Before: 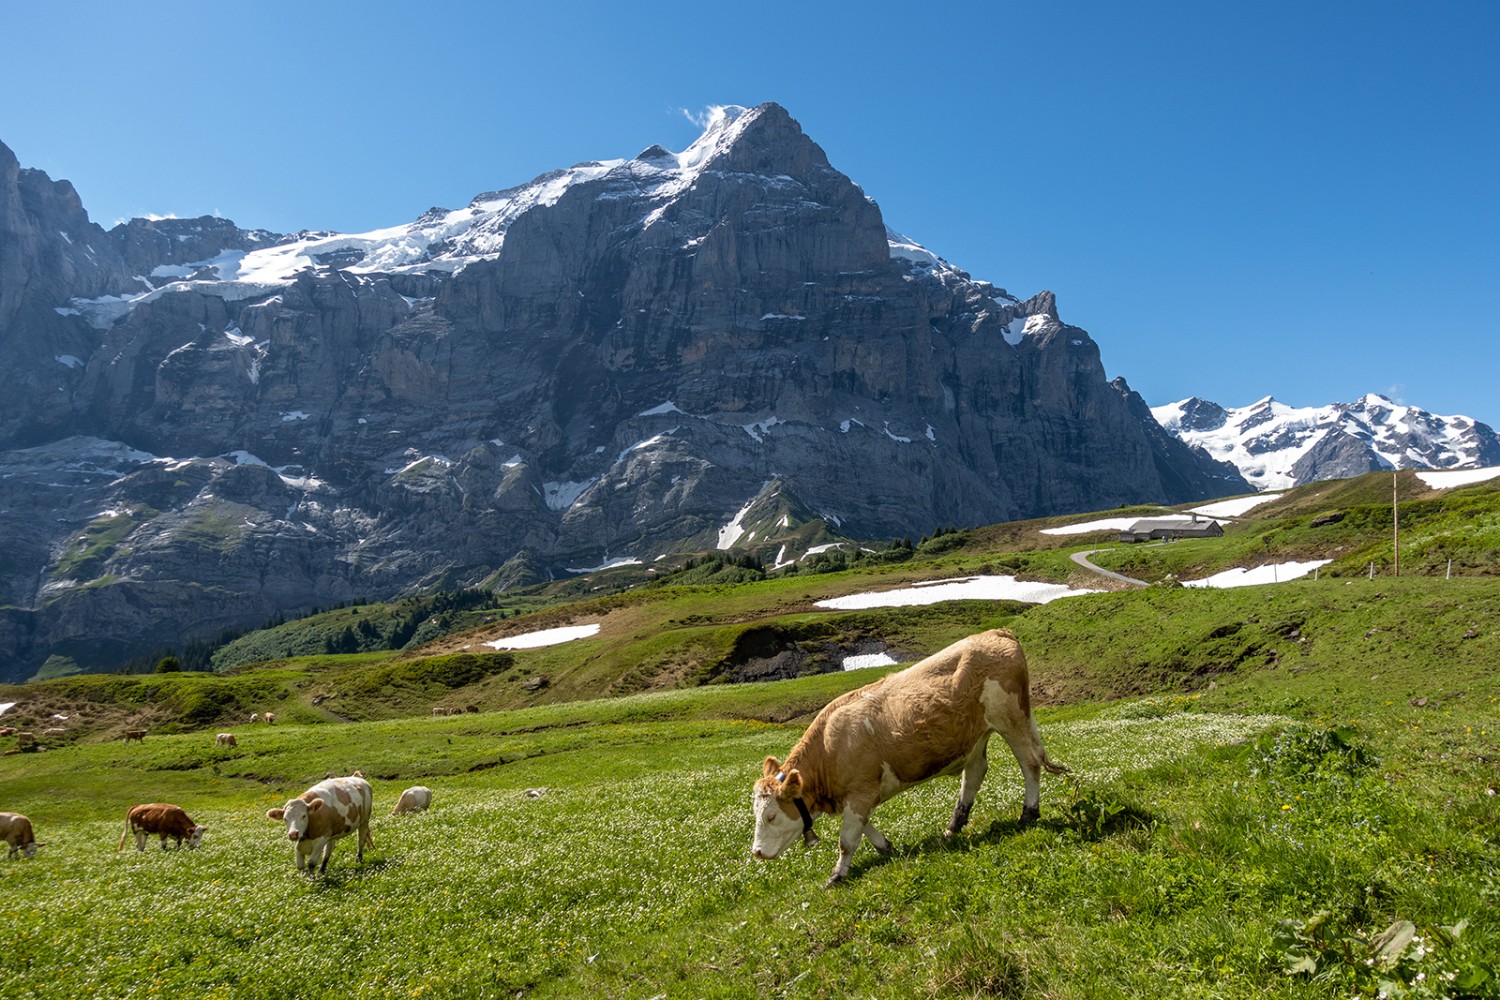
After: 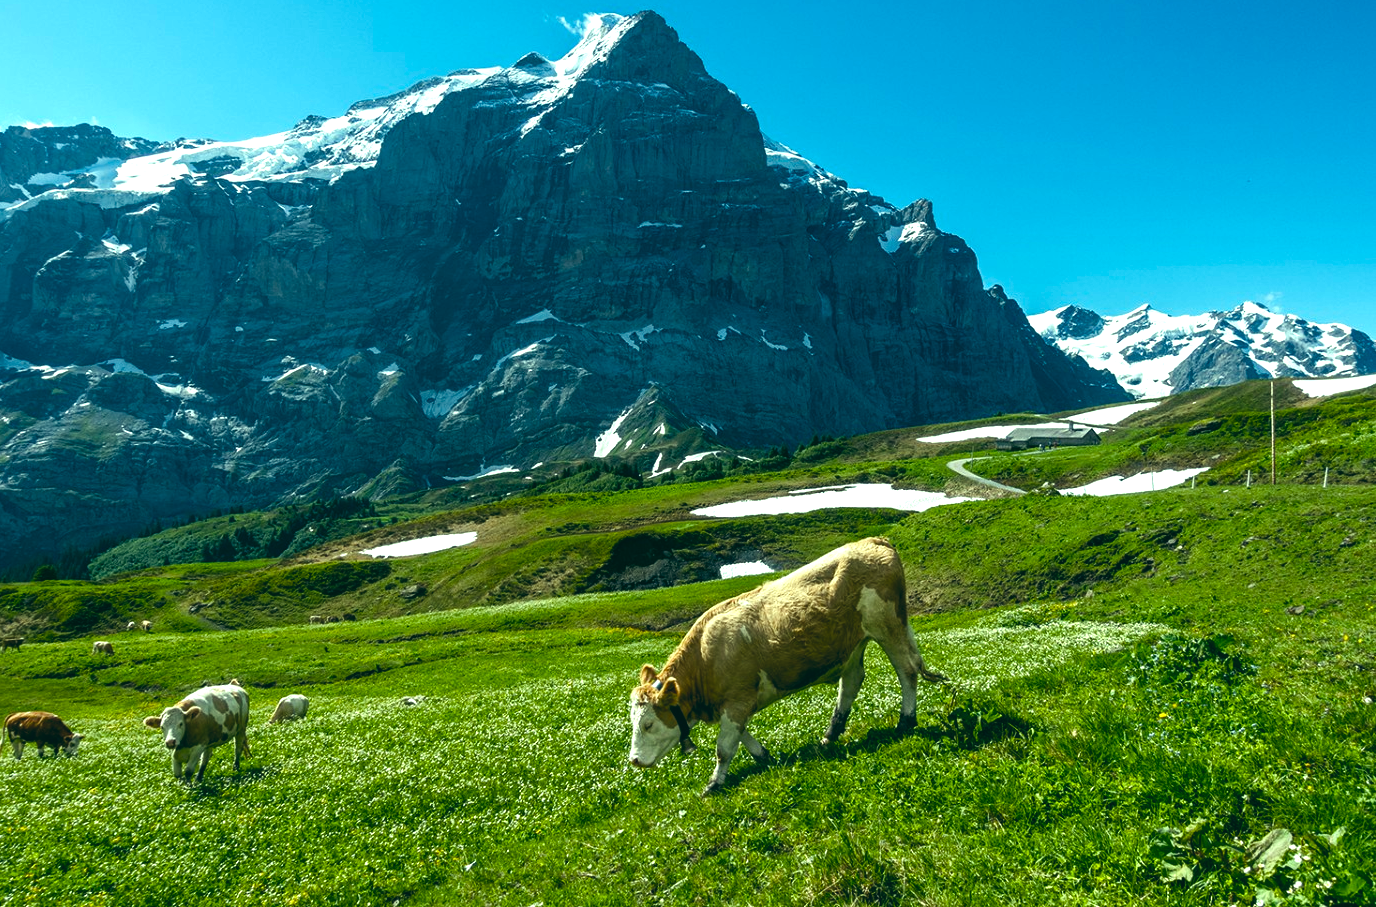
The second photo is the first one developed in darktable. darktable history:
exposure: black level correction -0.015, exposure -0.125 EV, compensate highlight preservation false
color zones: curves: ch0 [(0, 0.613) (0.01, 0.613) (0.245, 0.448) (0.498, 0.529) (0.642, 0.665) (0.879, 0.777) (0.99, 0.613)]; ch1 [(0, 0) (0.143, 0) (0.286, 0) (0.429, 0) (0.571, 0) (0.714, 0) (0.857, 0)], mix -93.41%
color balance rgb: shadows lift › luminance -7.7%, shadows lift › chroma 2.13%, shadows lift › hue 165.27°, power › luminance -7.77%, power › chroma 1.1%, power › hue 215.88°, highlights gain › luminance 15.15%, highlights gain › chroma 7%, highlights gain › hue 125.57°, global offset › luminance -0.33%, global offset › chroma 0.11%, global offset › hue 165.27°, perceptual saturation grading › global saturation 24.42%, perceptual saturation grading › highlights -24.42%, perceptual saturation grading › mid-tones 24.42%, perceptual saturation grading › shadows 40%, perceptual brilliance grading › global brilliance -5%, perceptual brilliance grading › highlights 24.42%, perceptual brilliance grading › mid-tones 7%, perceptual brilliance grading › shadows -5%
crop and rotate: left 8.262%, top 9.226%
